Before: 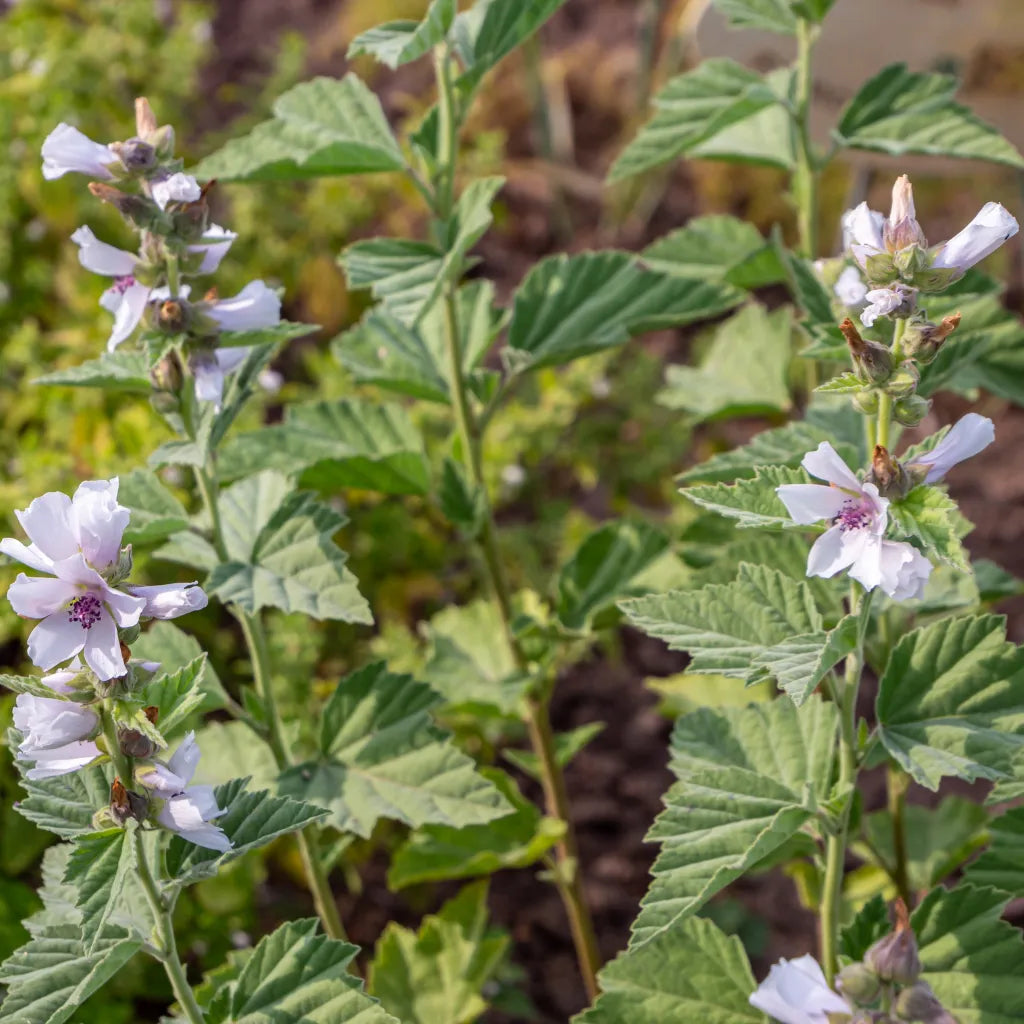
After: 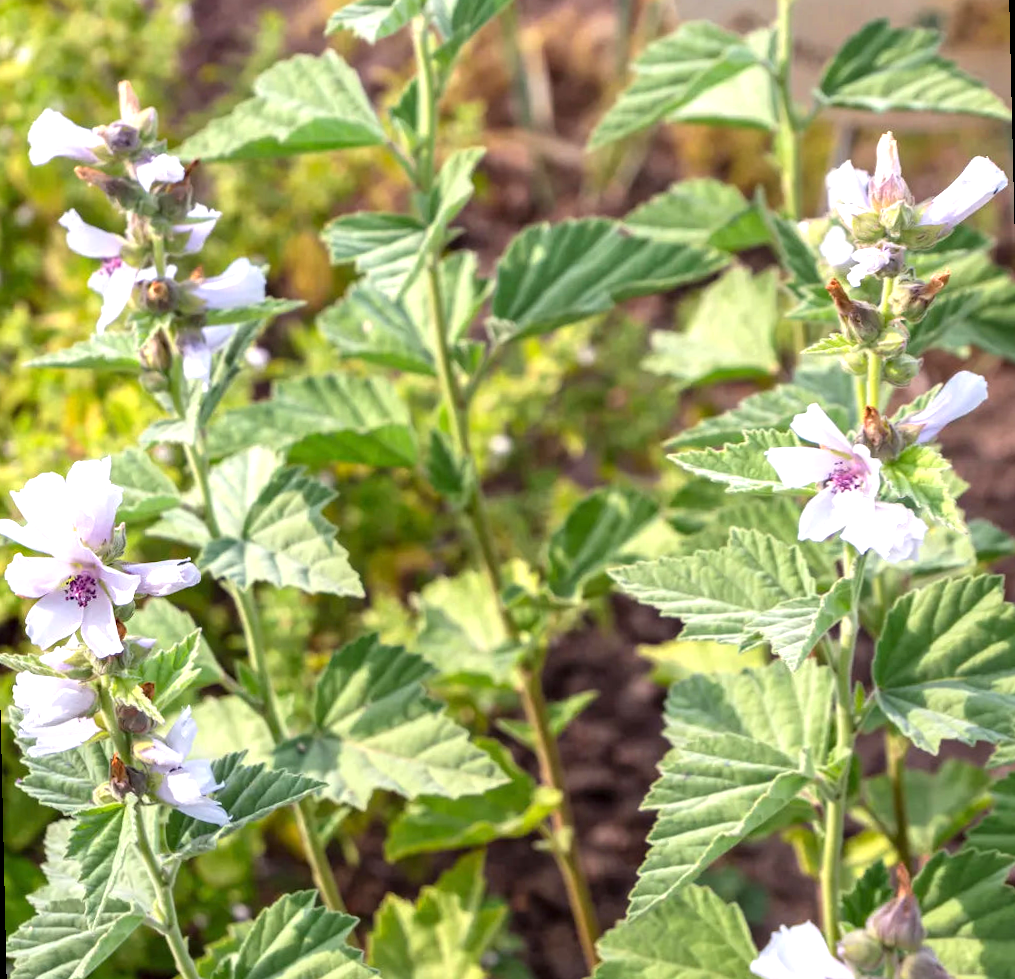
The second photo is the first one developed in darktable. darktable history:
rotate and perspective: rotation -1.32°, lens shift (horizontal) -0.031, crop left 0.015, crop right 0.985, crop top 0.047, crop bottom 0.982
exposure: exposure 0.935 EV, compensate highlight preservation false
